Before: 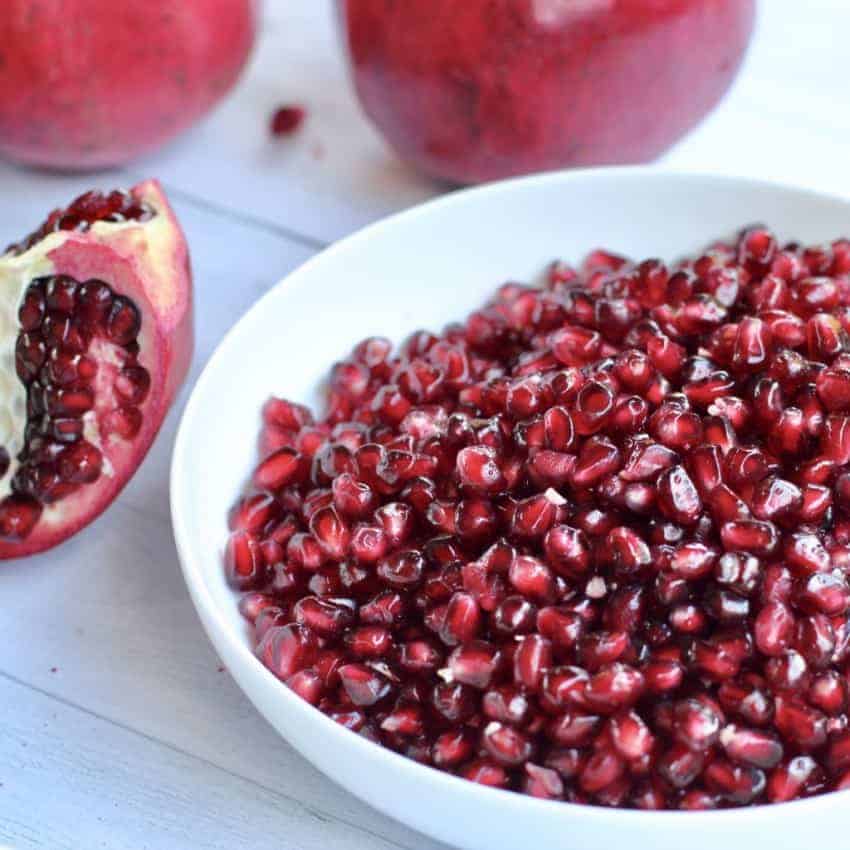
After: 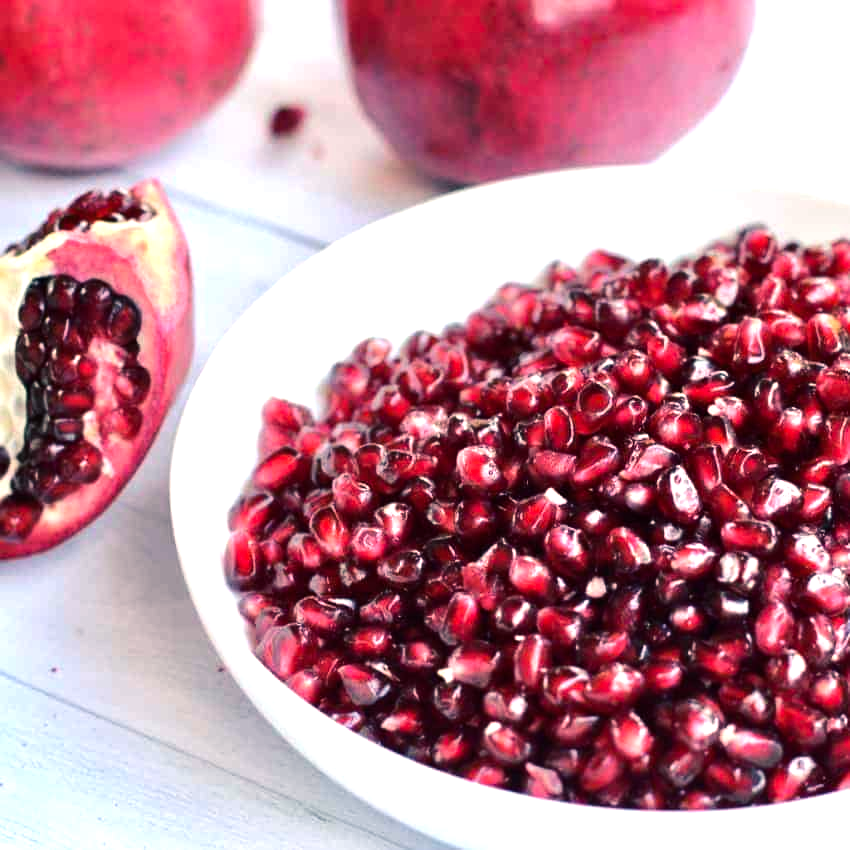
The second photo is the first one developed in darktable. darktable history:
tone equalizer: -8 EV -0.75 EV, -7 EV -0.7 EV, -6 EV -0.6 EV, -5 EV -0.4 EV, -3 EV 0.4 EV, -2 EV 0.6 EV, -1 EV 0.7 EV, +0 EV 0.75 EV, edges refinement/feathering 500, mask exposure compensation -1.57 EV, preserve details no
color balance rgb: shadows lift › chroma 5.41%, shadows lift › hue 240°, highlights gain › chroma 3.74%, highlights gain › hue 60°, saturation formula JzAzBz (2021)
